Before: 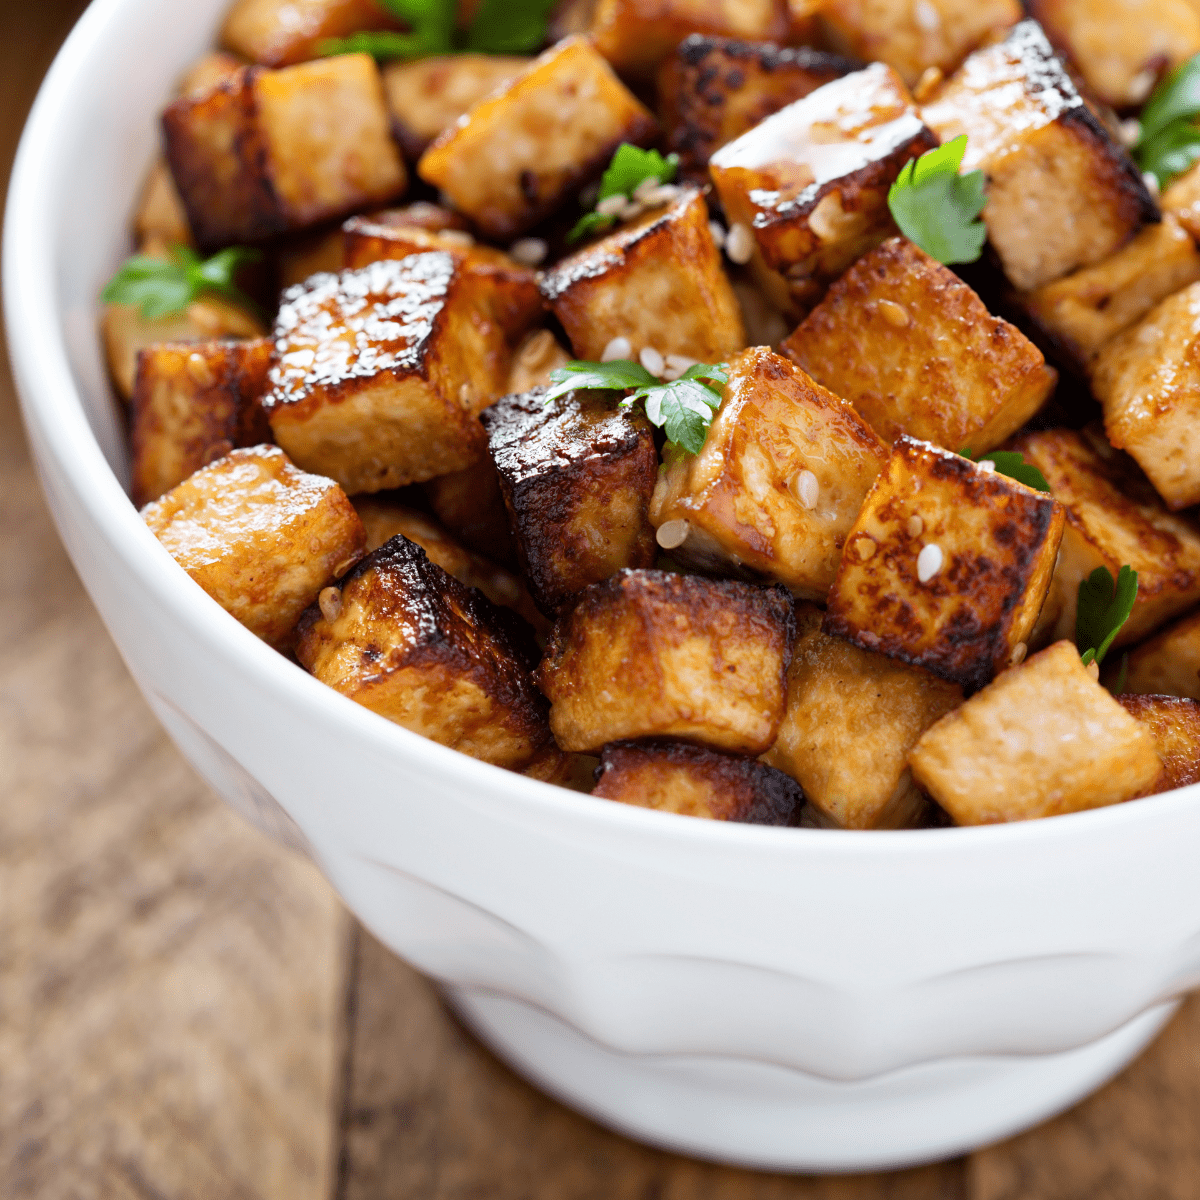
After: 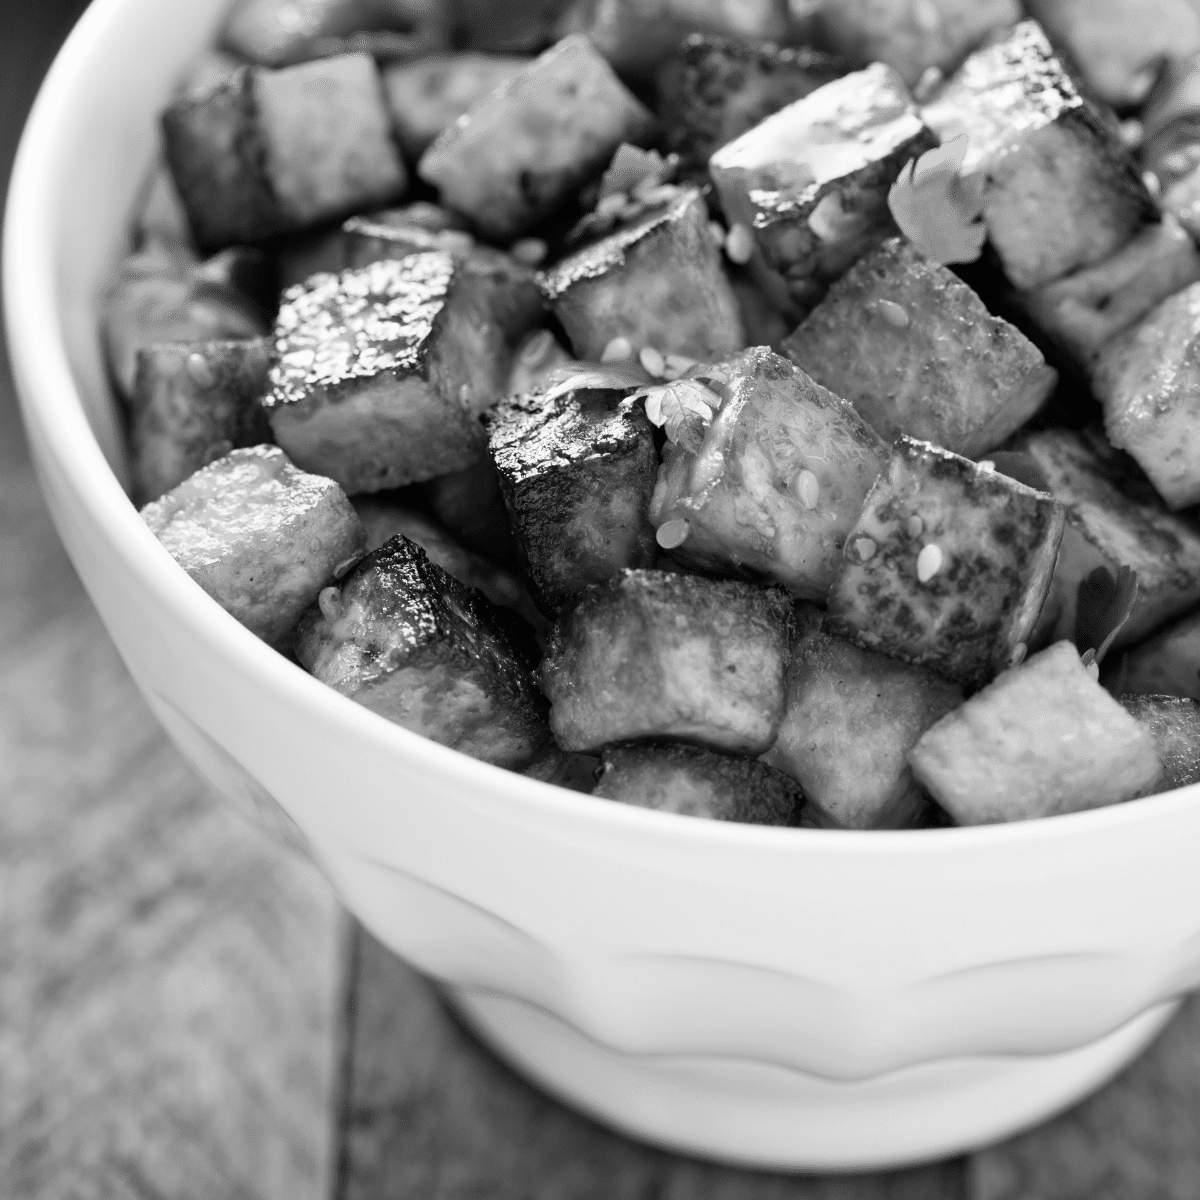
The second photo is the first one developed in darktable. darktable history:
monochrome: on, module defaults
white balance: red 0.982, blue 1.018
